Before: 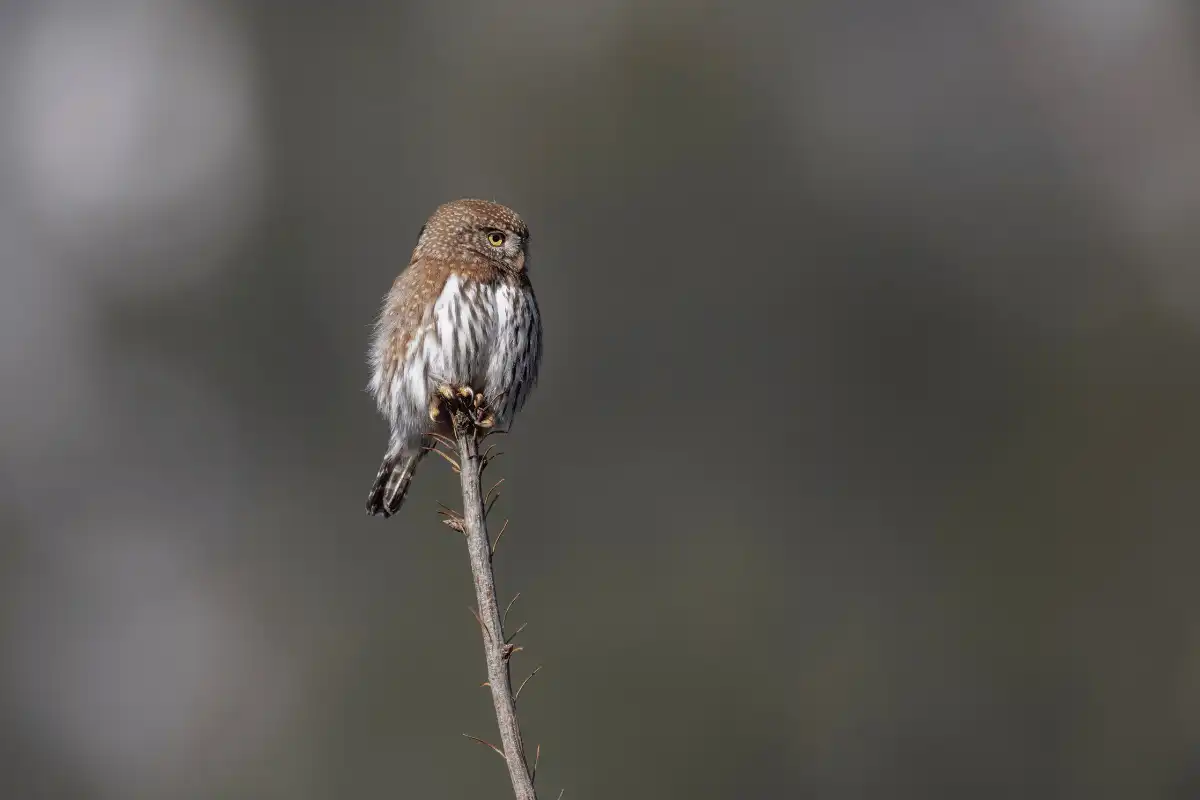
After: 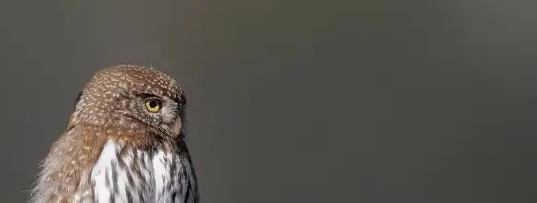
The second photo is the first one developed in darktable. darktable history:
crop: left 28.617%, top 16.871%, right 26.594%, bottom 57.651%
